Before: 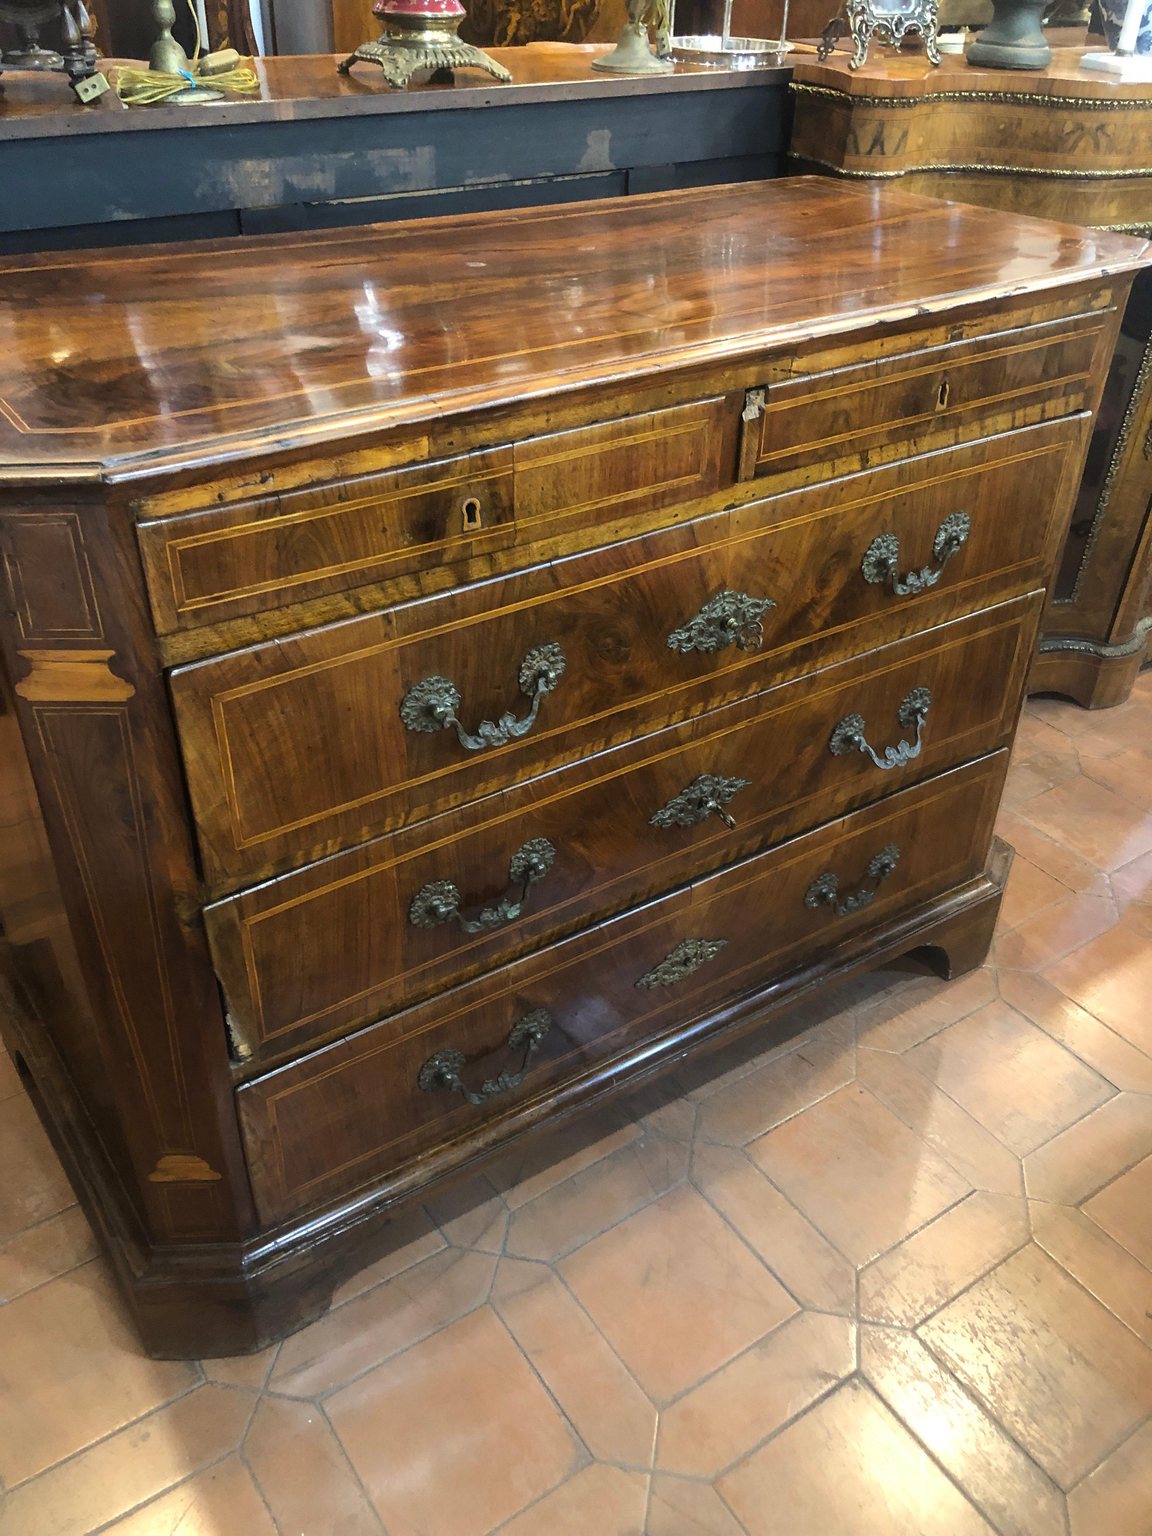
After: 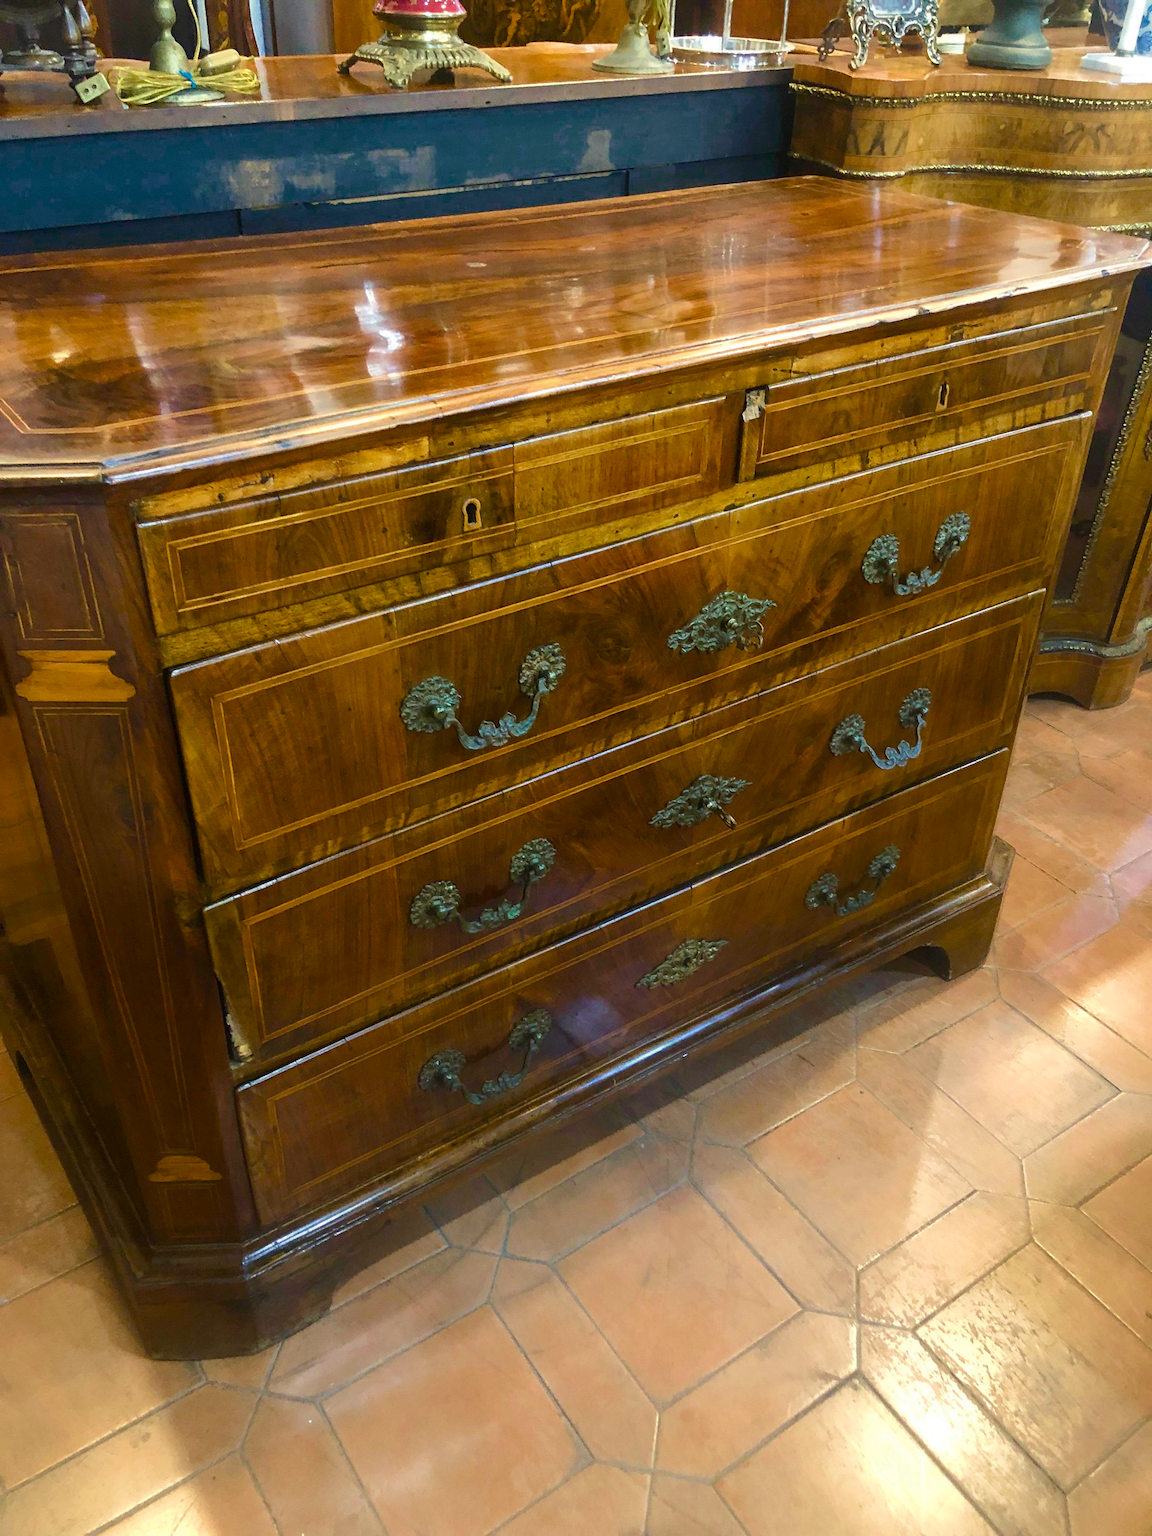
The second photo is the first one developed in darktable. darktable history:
velvia: strength 30.22%
color balance rgb: perceptual saturation grading › global saturation 20%, perceptual saturation grading › highlights -49.48%, perceptual saturation grading › shadows 24.857%, global vibrance 50.425%
color zones: curves: ch0 [(0.25, 0.5) (0.636, 0.25) (0.75, 0.5)]
